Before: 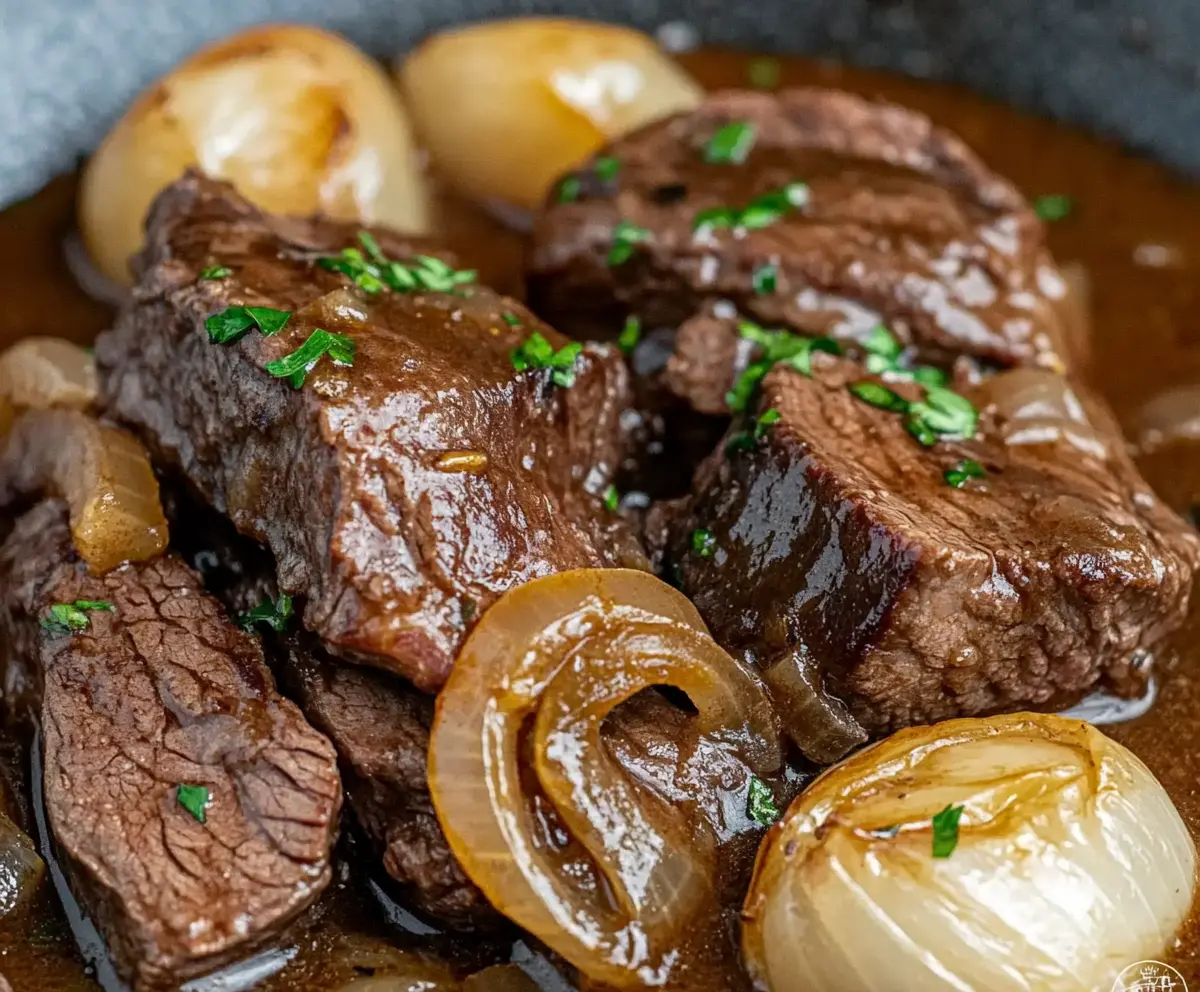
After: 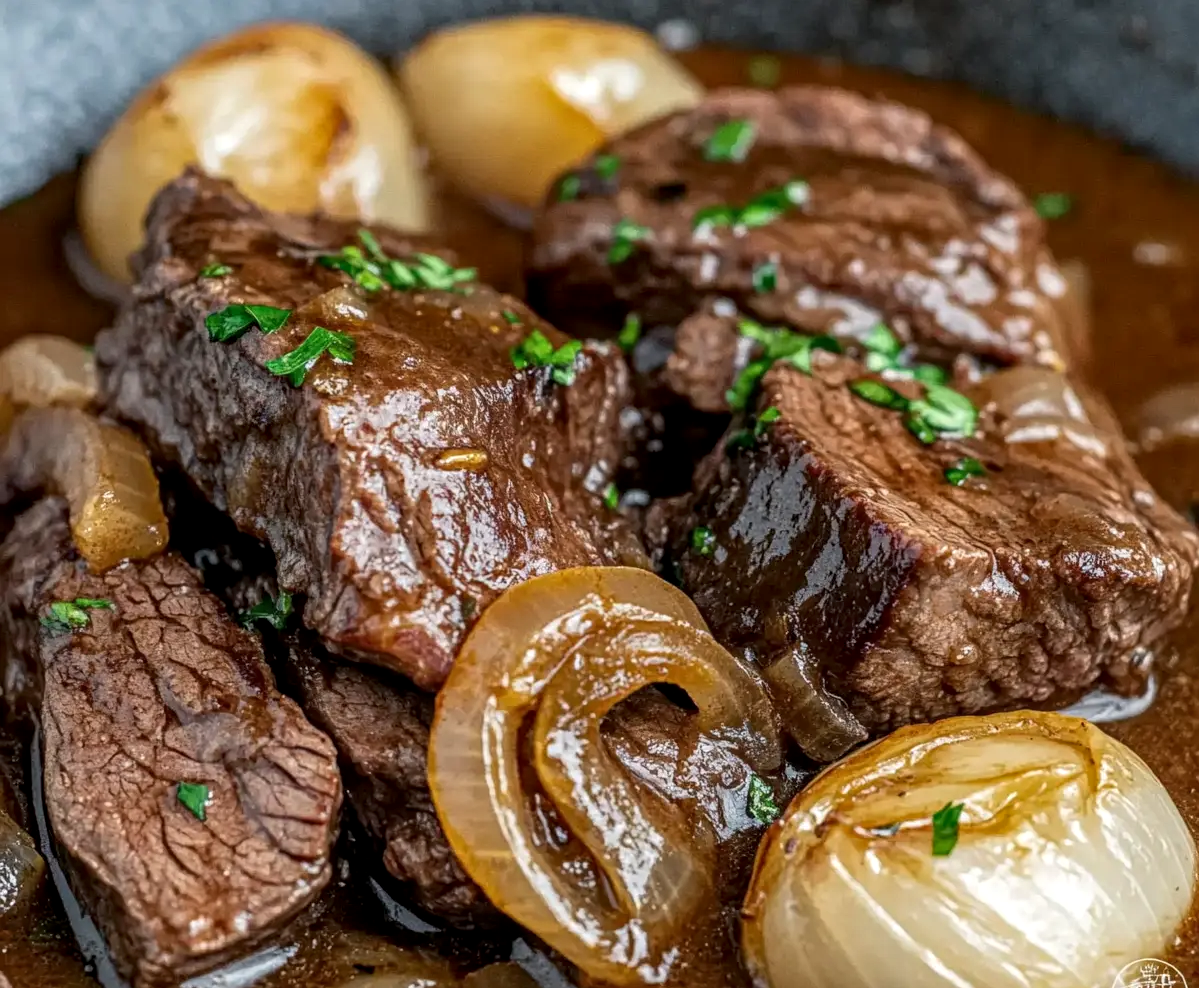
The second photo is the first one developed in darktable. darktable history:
crop: top 0.21%, bottom 0.113%
local contrast: on, module defaults
